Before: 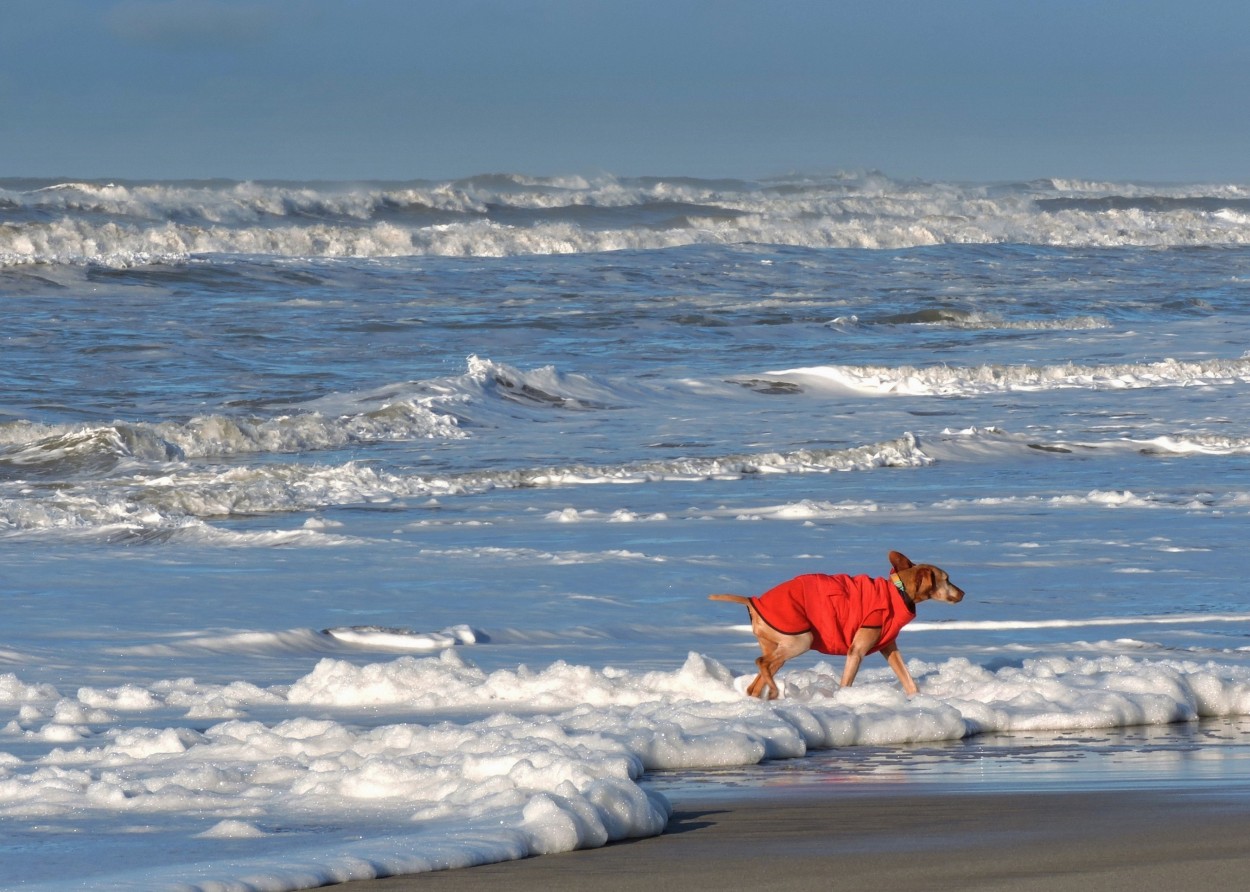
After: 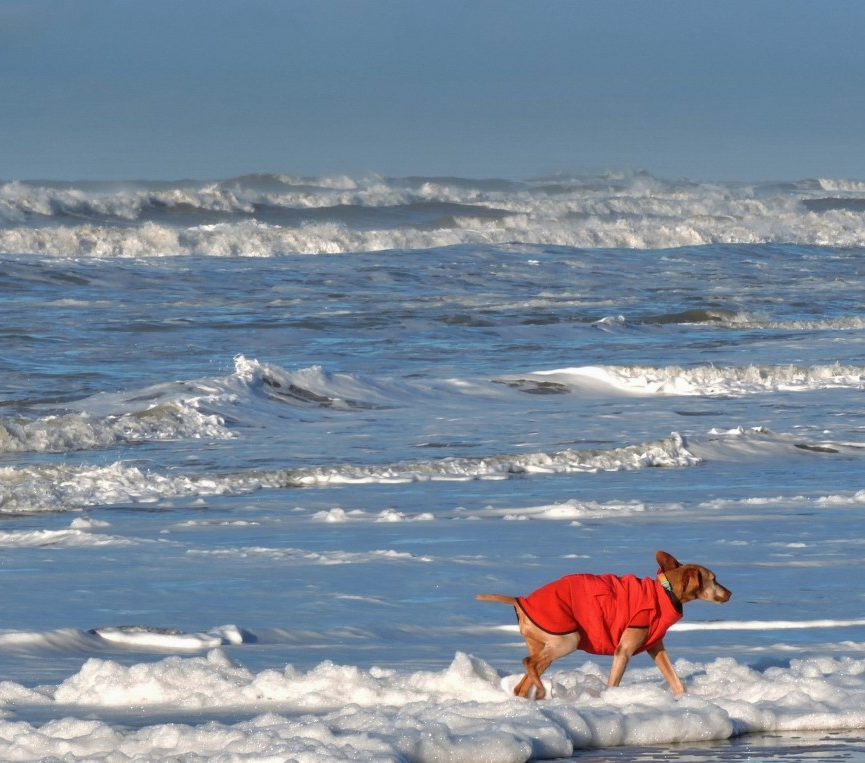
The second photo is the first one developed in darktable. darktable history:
shadows and highlights: shadows 49.15, highlights -42.44, soften with gaussian
crop: left 18.698%, right 12.048%, bottom 14.453%
